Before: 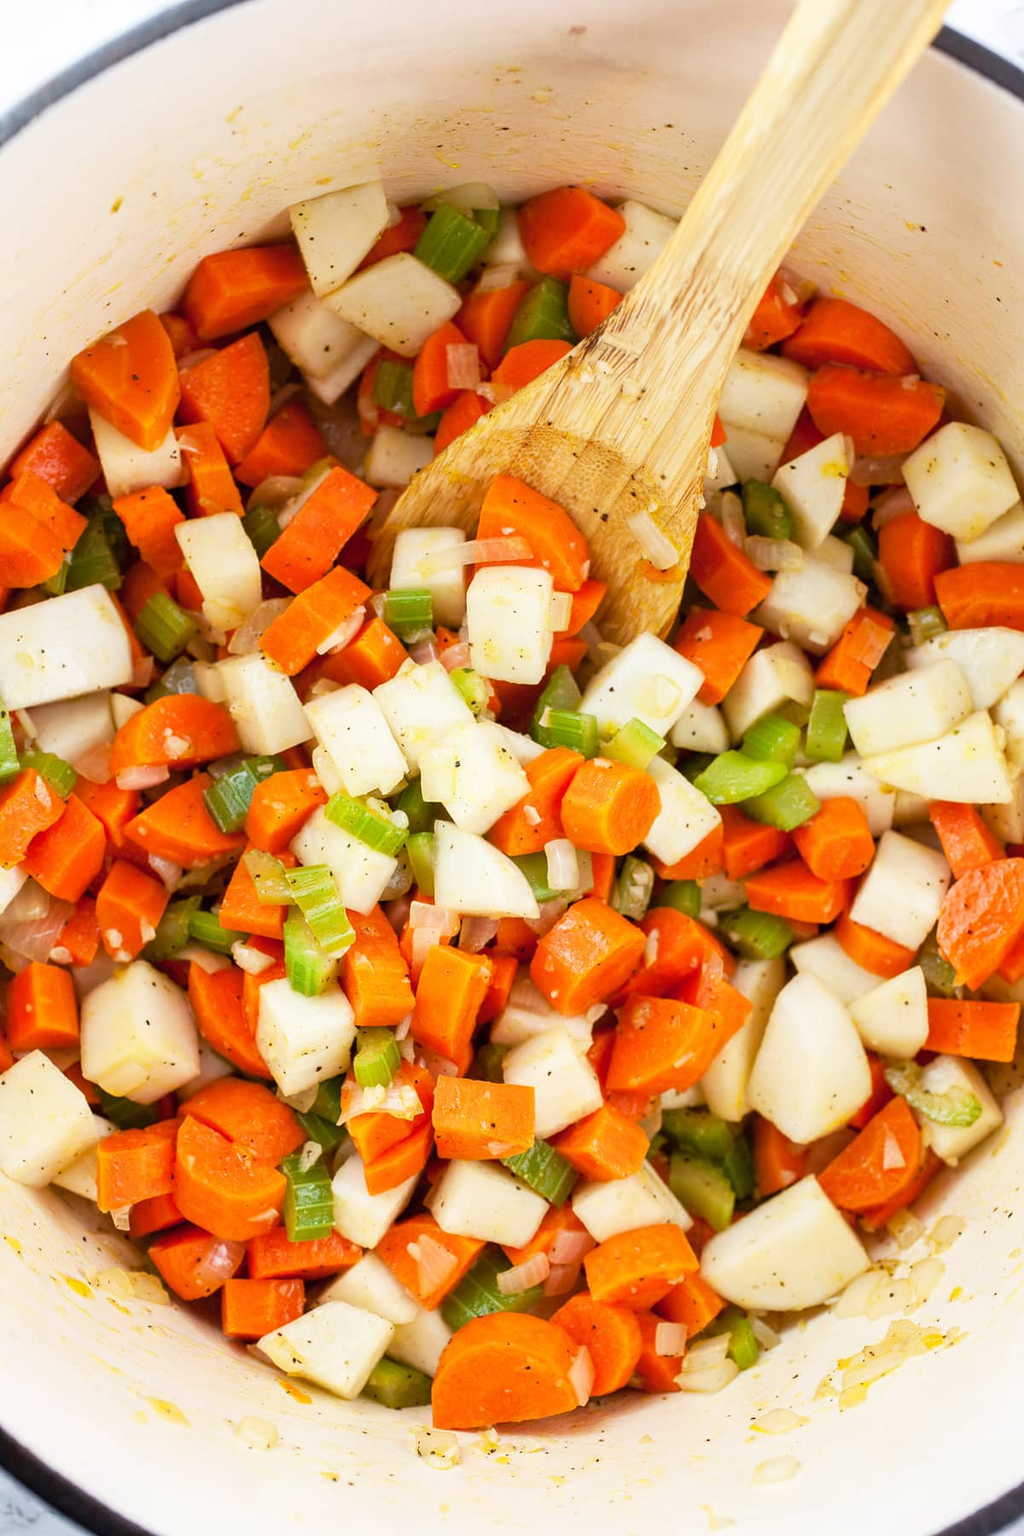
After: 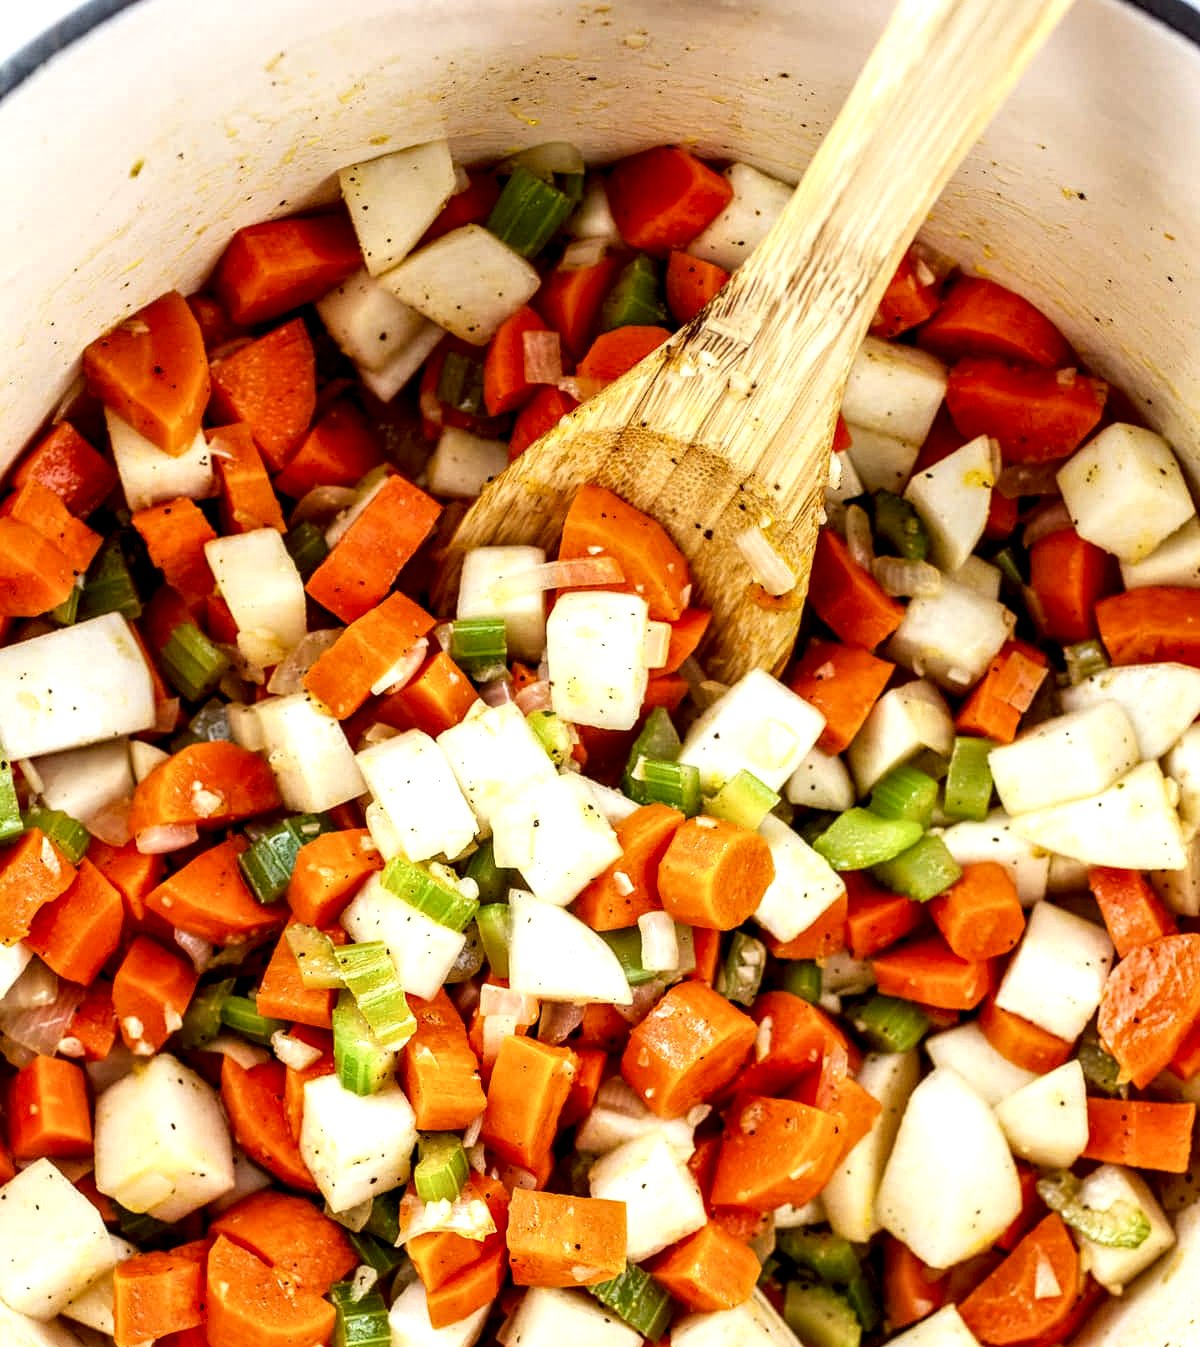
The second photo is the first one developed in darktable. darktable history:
local contrast: detail 204%
crop: top 4.049%, bottom 21.073%
